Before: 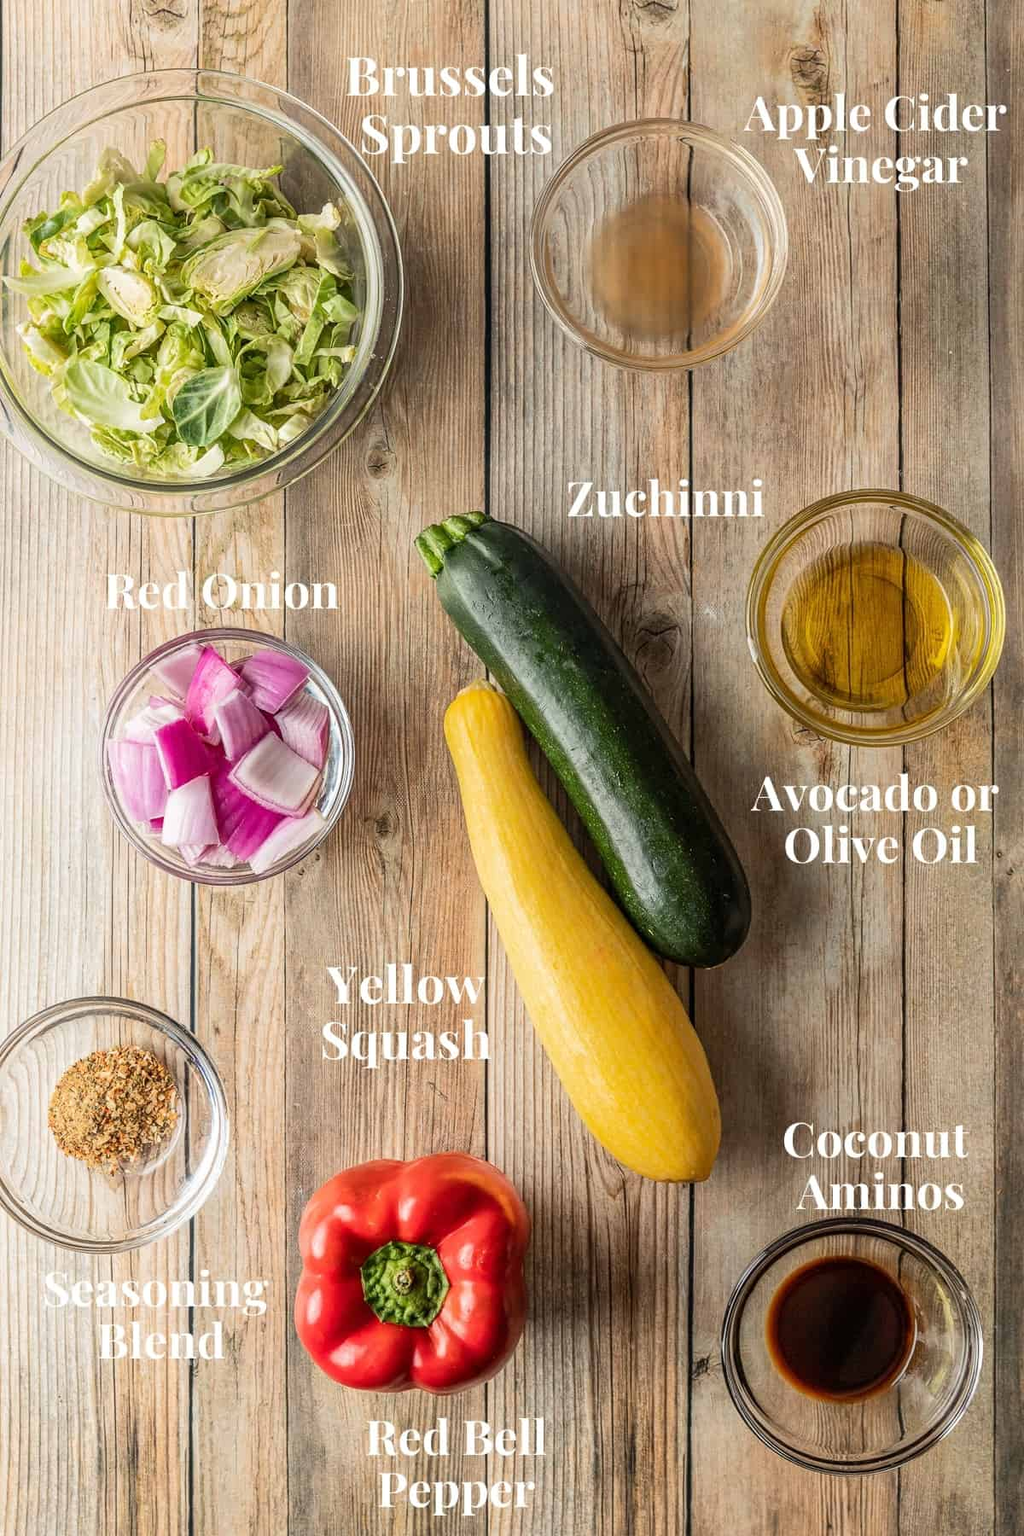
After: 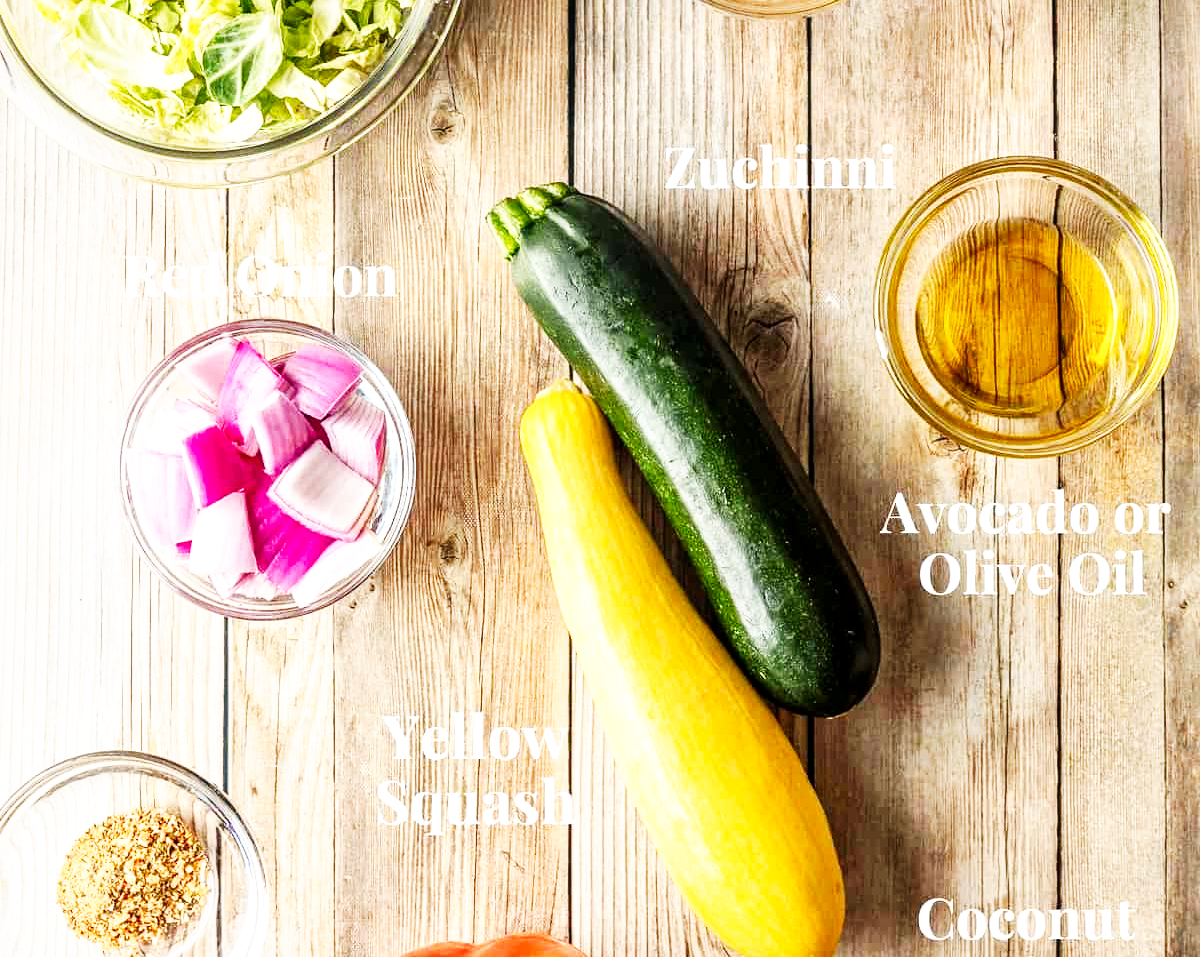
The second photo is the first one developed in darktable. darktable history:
crop and rotate: top 23.197%, bottom 23.615%
base curve: curves: ch0 [(0, 0) (0.007, 0.004) (0.027, 0.03) (0.046, 0.07) (0.207, 0.54) (0.442, 0.872) (0.673, 0.972) (1, 1)], preserve colors none
local contrast: mode bilateral grid, contrast 20, coarseness 50, detail 120%, midtone range 0.2
